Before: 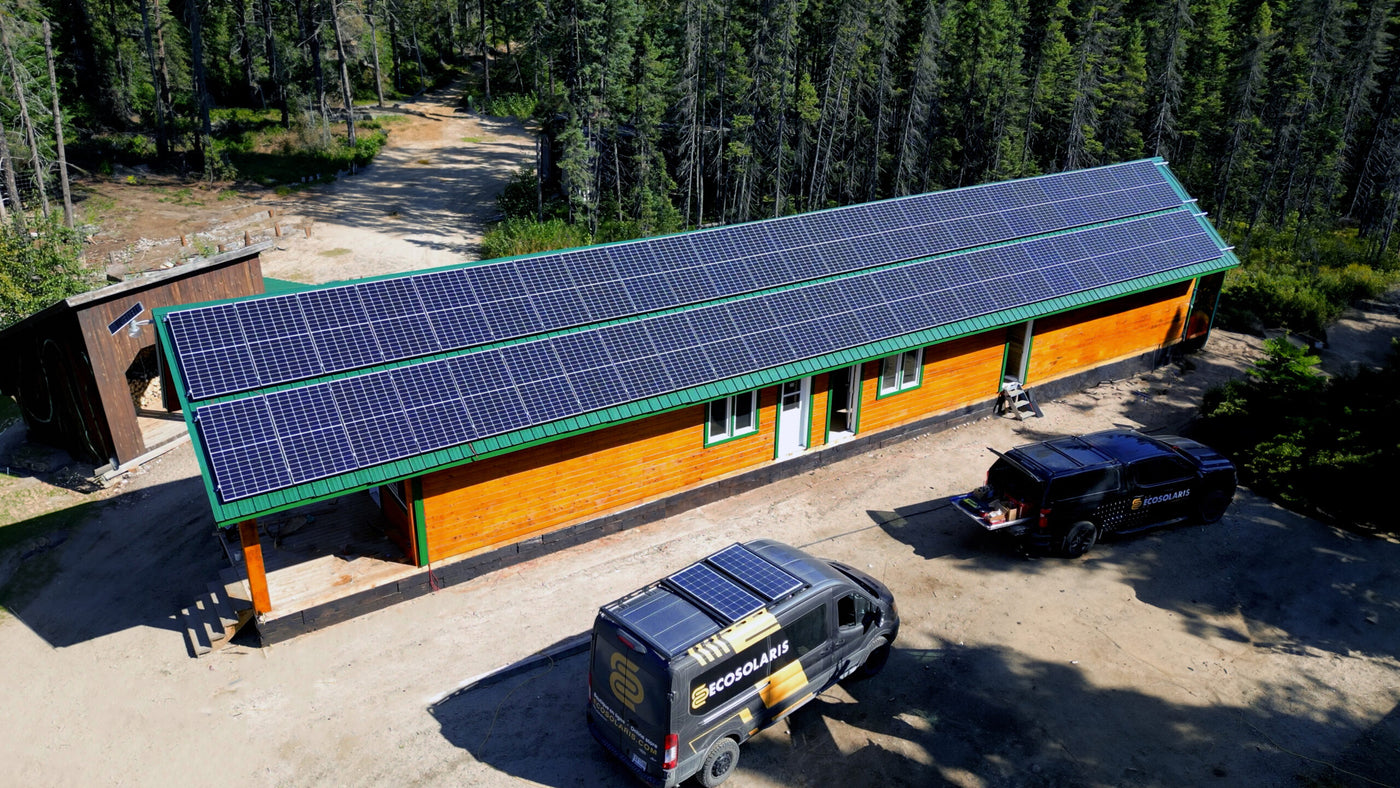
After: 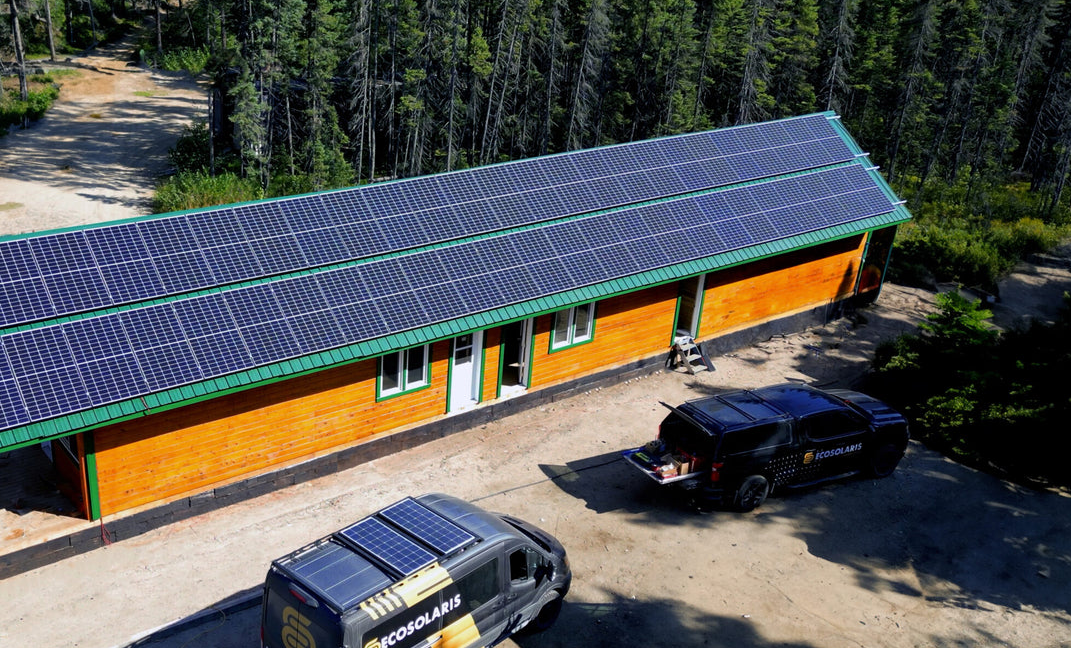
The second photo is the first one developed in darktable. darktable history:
crop: left 23.48%, top 5.863%, bottom 11.843%
